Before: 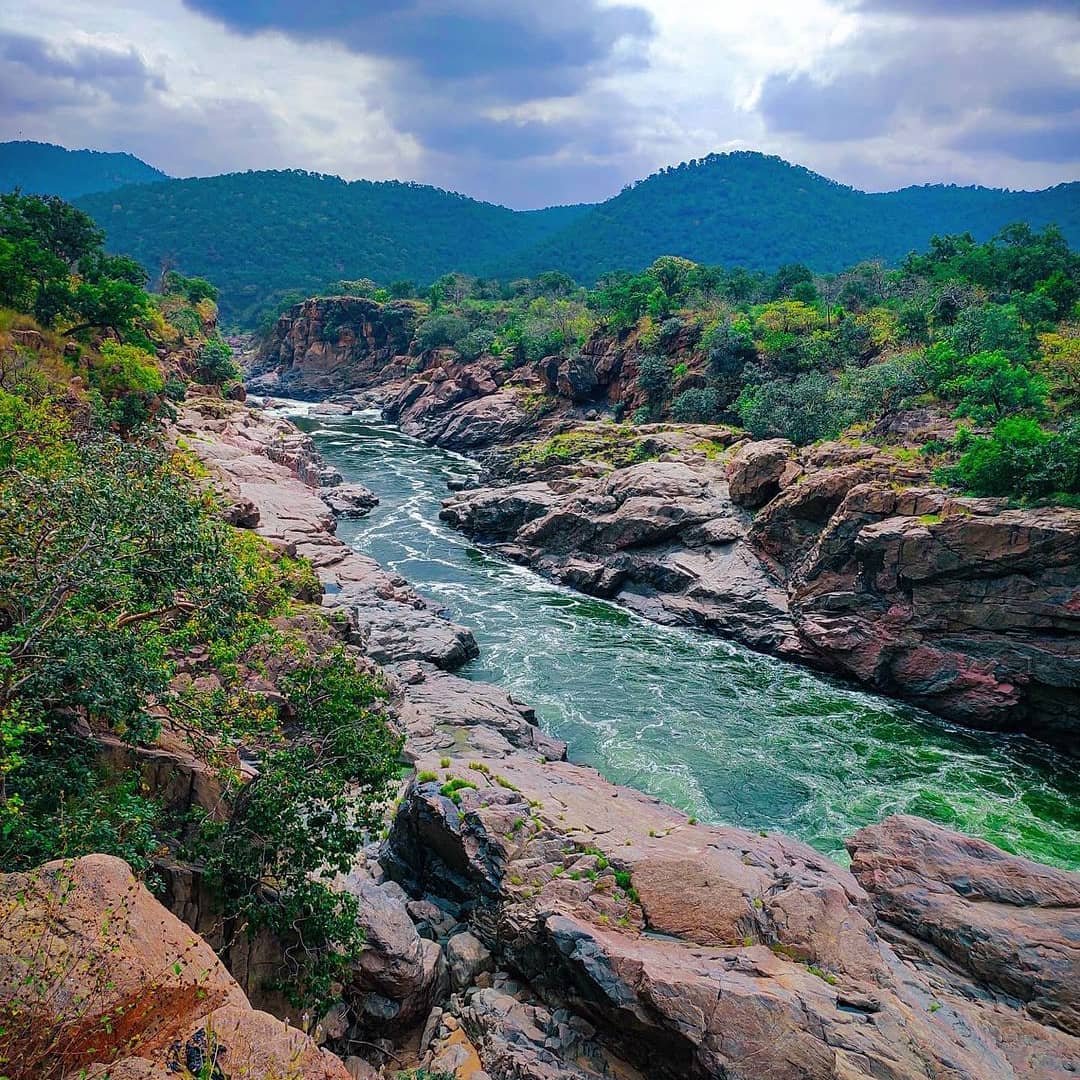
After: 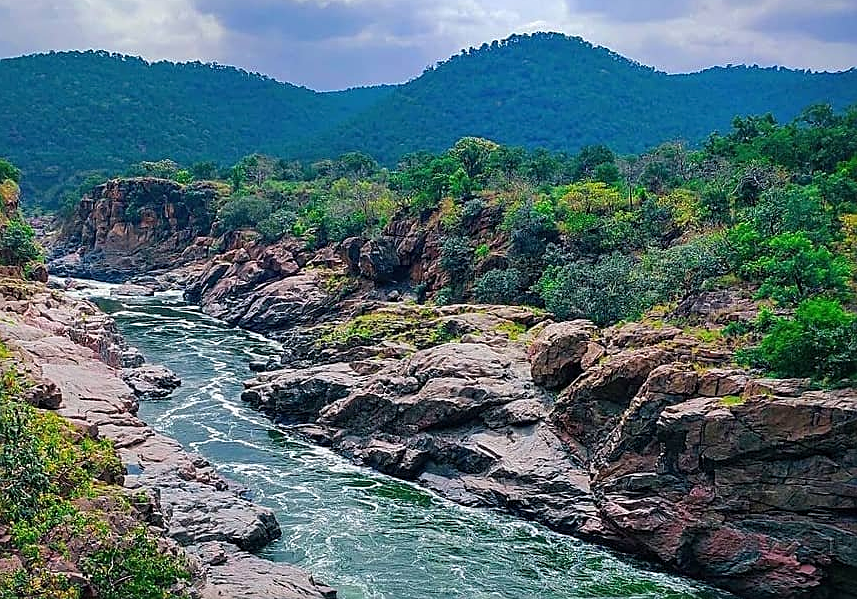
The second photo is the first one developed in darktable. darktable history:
sharpen: on, module defaults
crop: left 18.36%, top 11.07%, right 2.243%, bottom 33.389%
